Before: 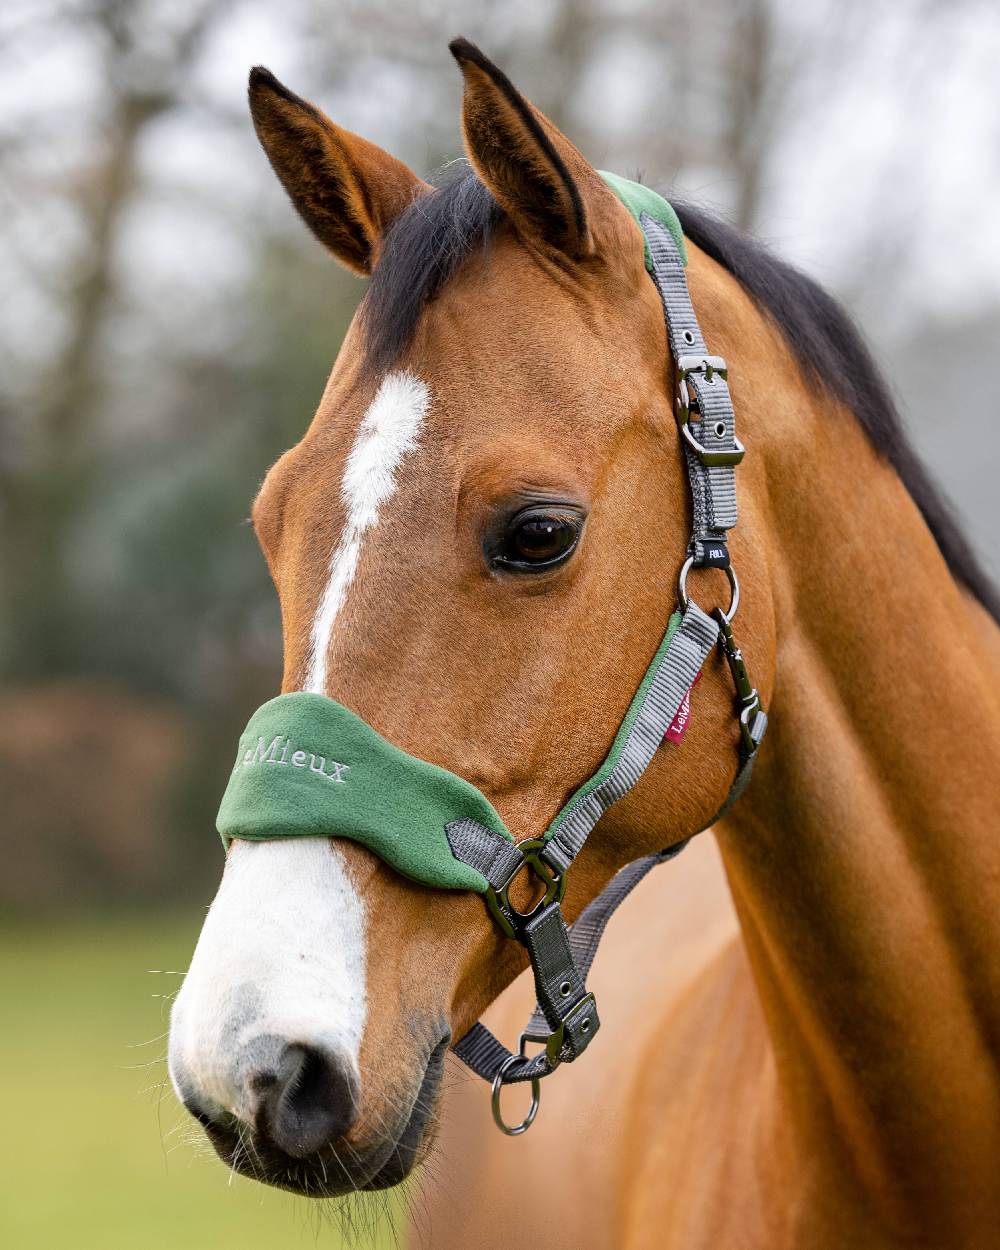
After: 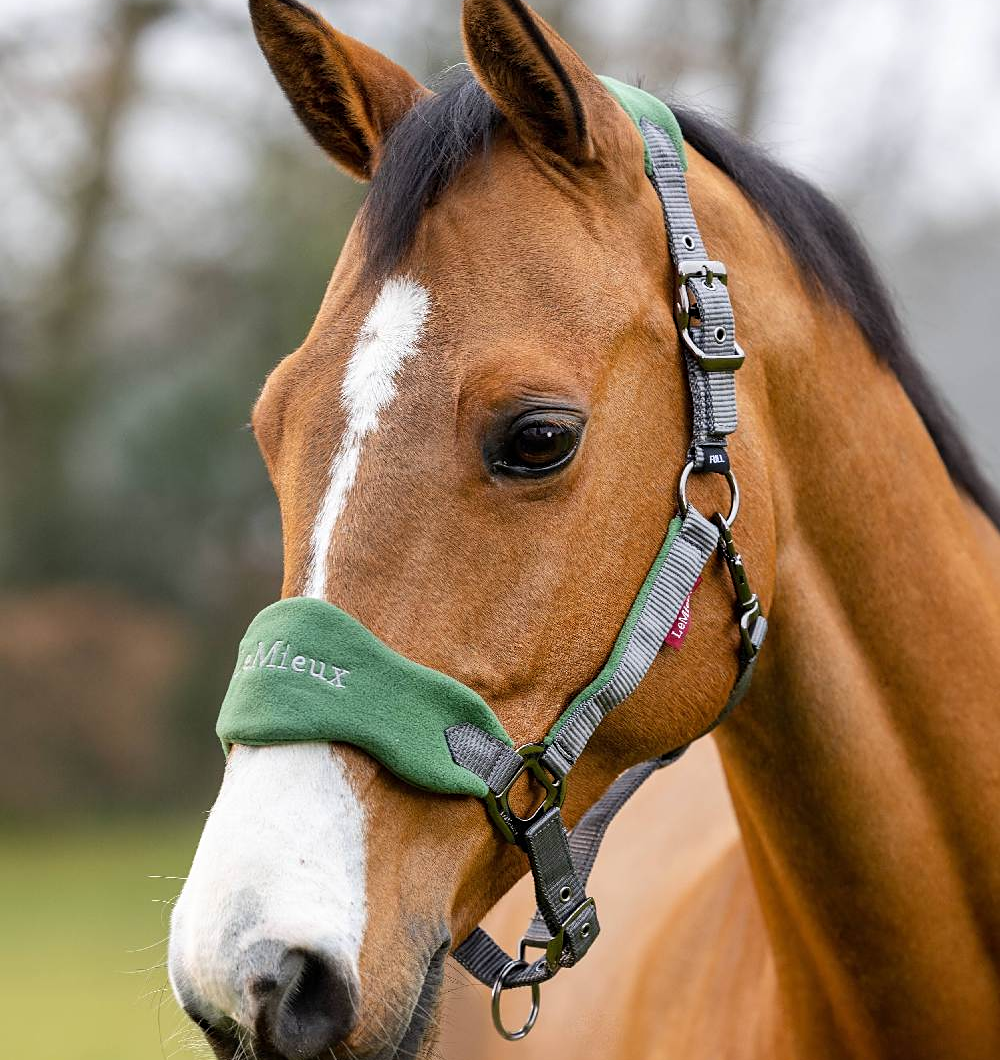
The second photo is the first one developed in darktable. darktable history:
crop: top 7.604%, bottom 7.534%
sharpen: amount 0.217
